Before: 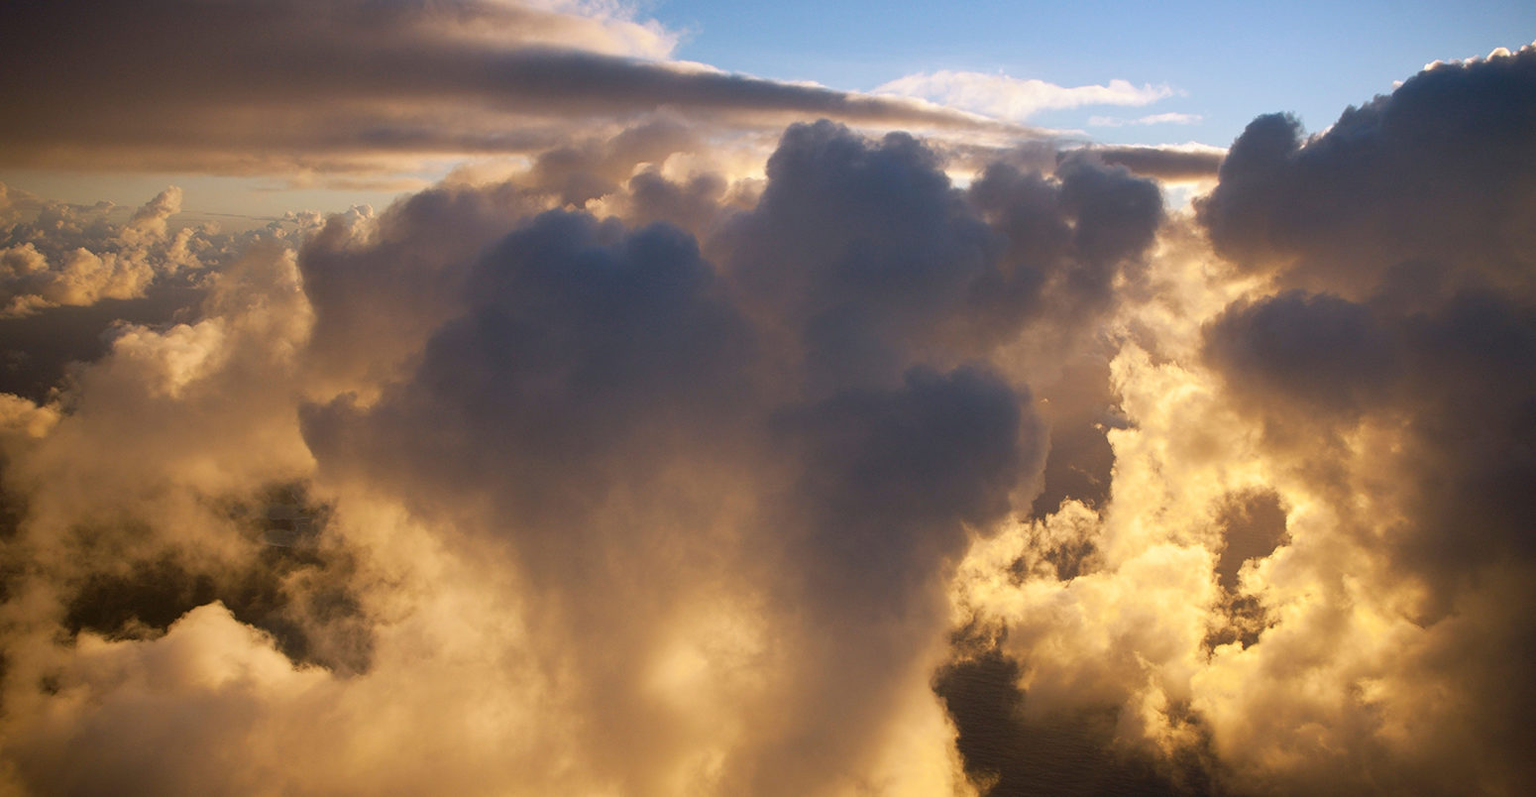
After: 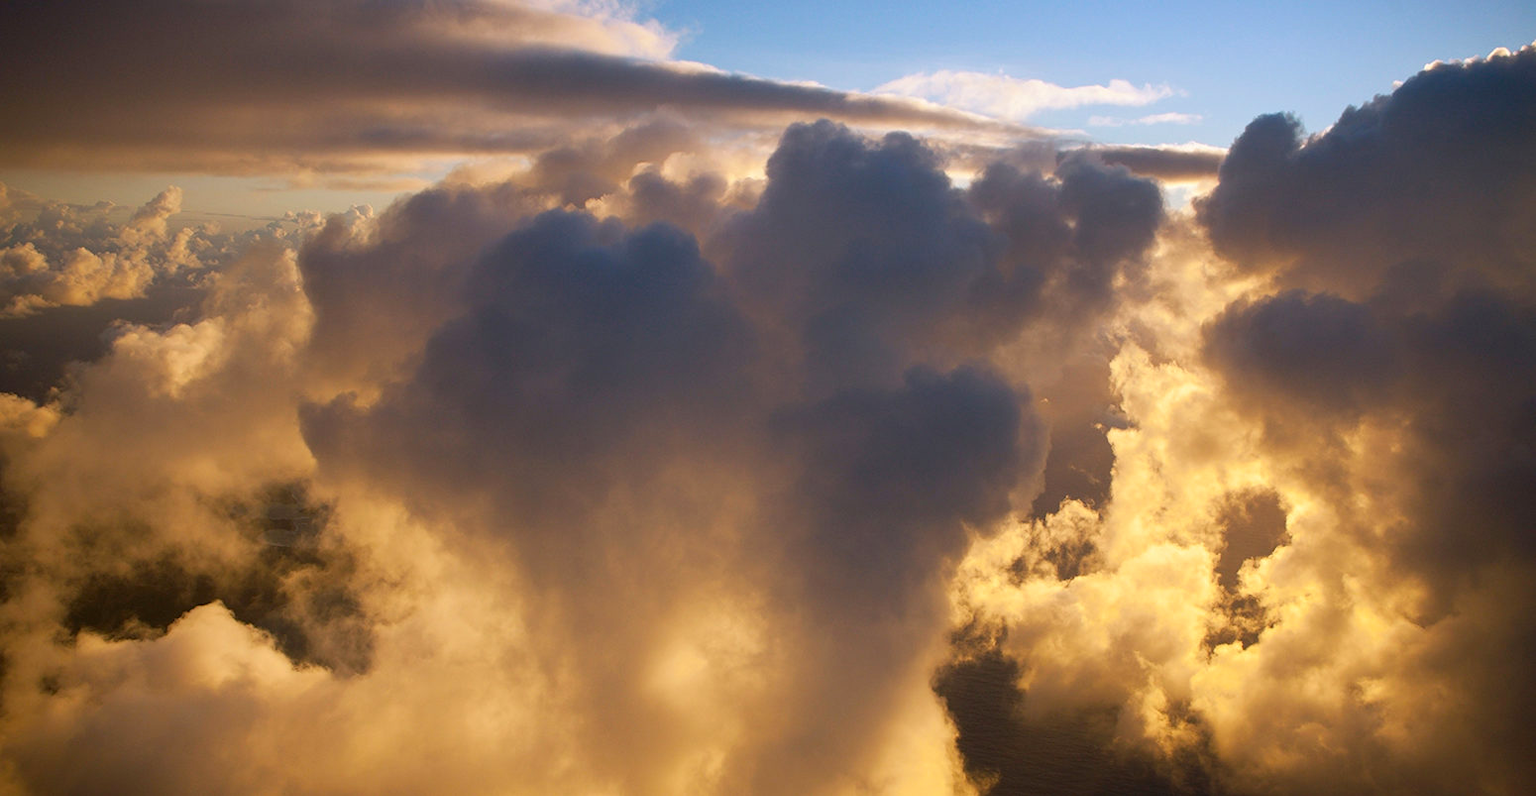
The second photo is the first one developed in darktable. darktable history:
contrast brightness saturation: saturation 0.1
